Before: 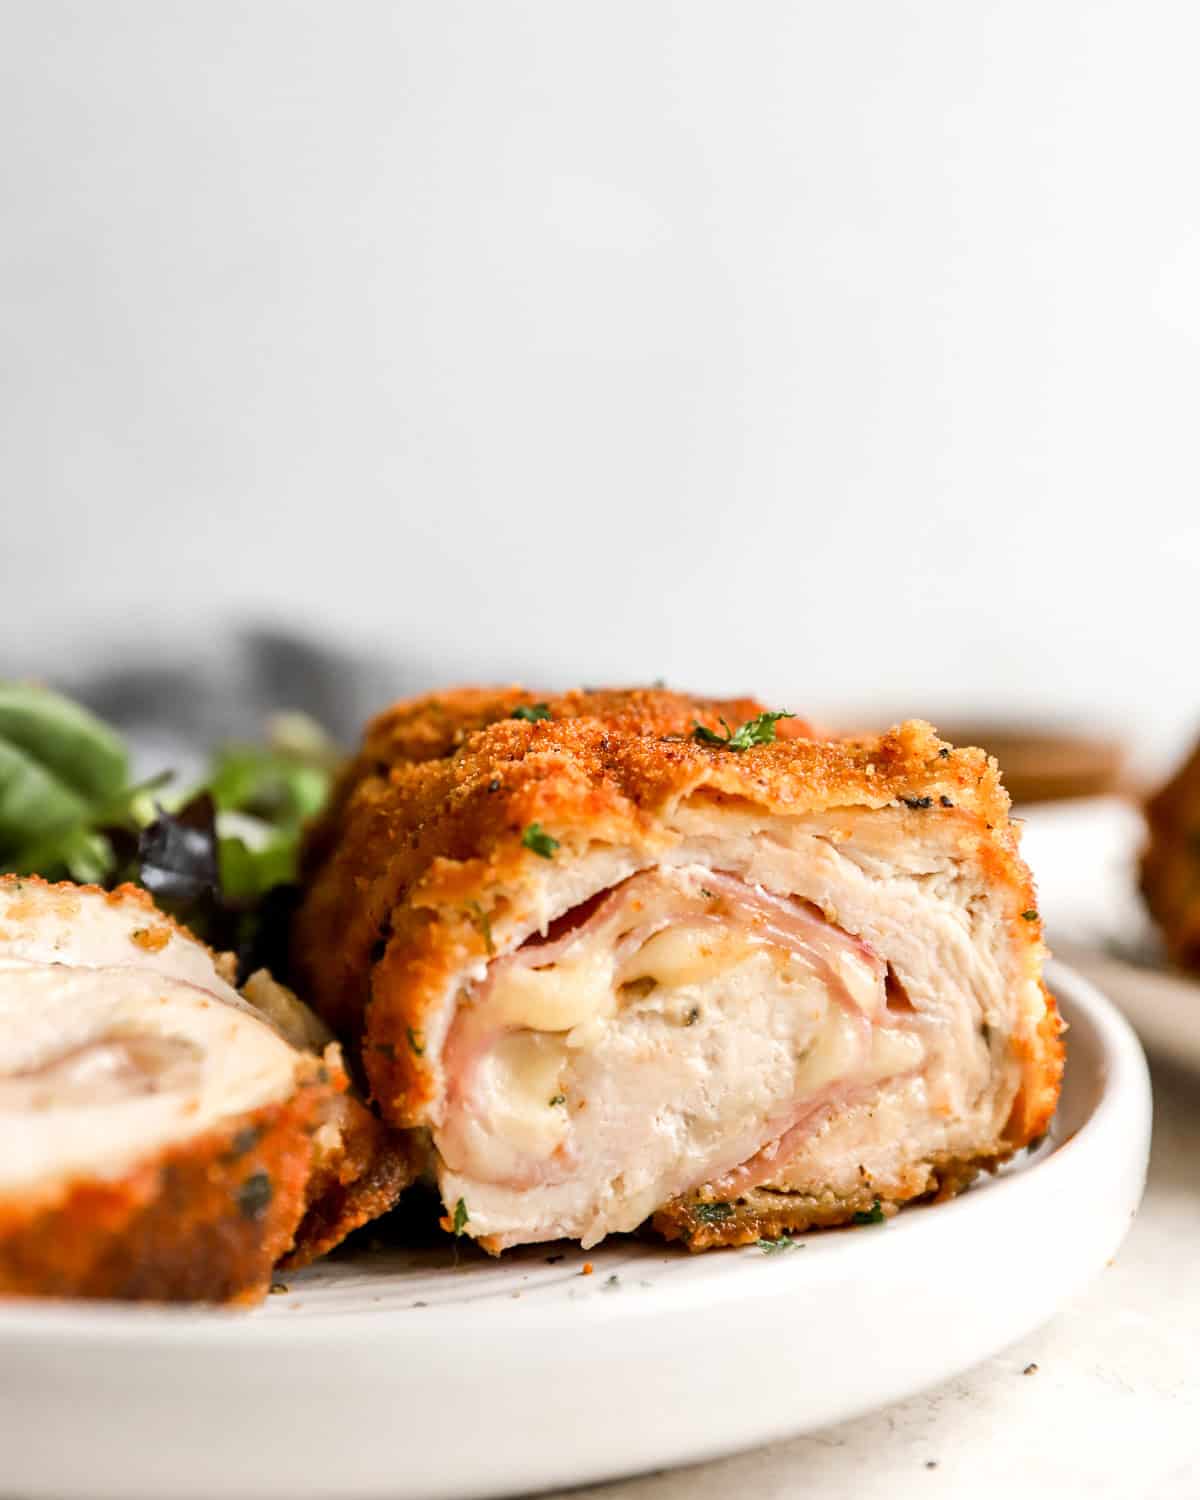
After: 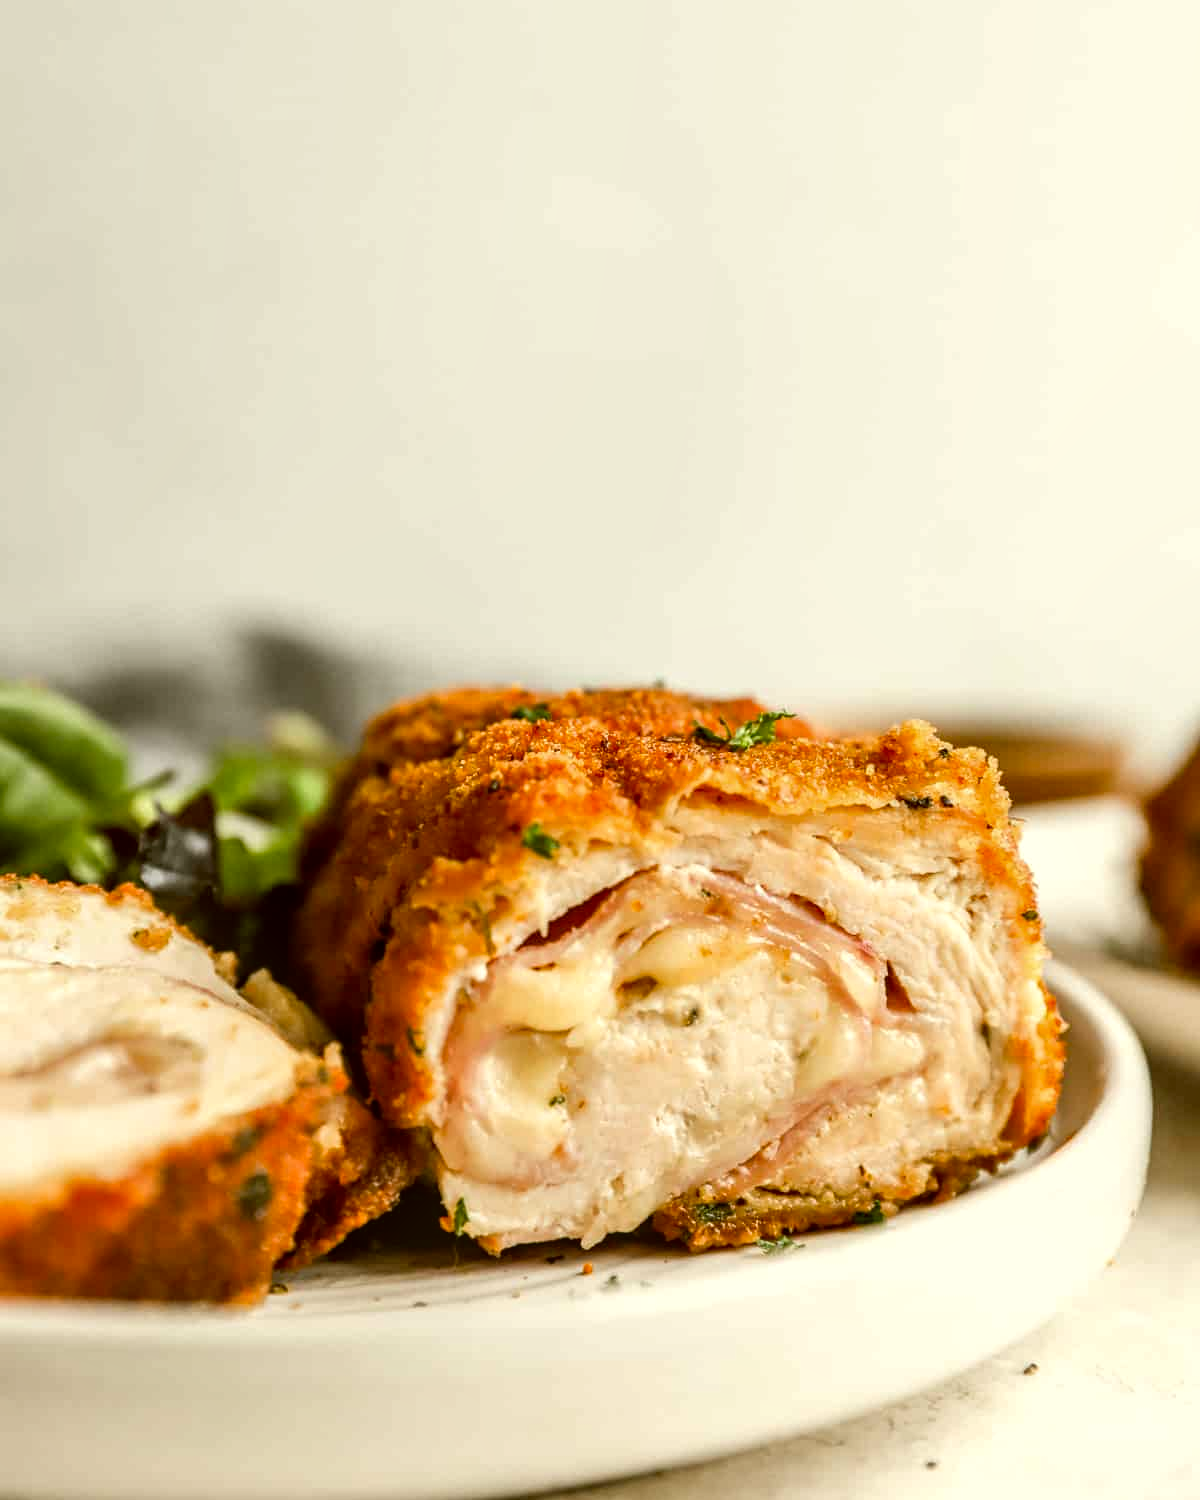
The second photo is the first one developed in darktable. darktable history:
color correction: highlights a* -1.59, highlights b* 10.36, shadows a* 0.366, shadows b* 18.8
local contrast: on, module defaults
